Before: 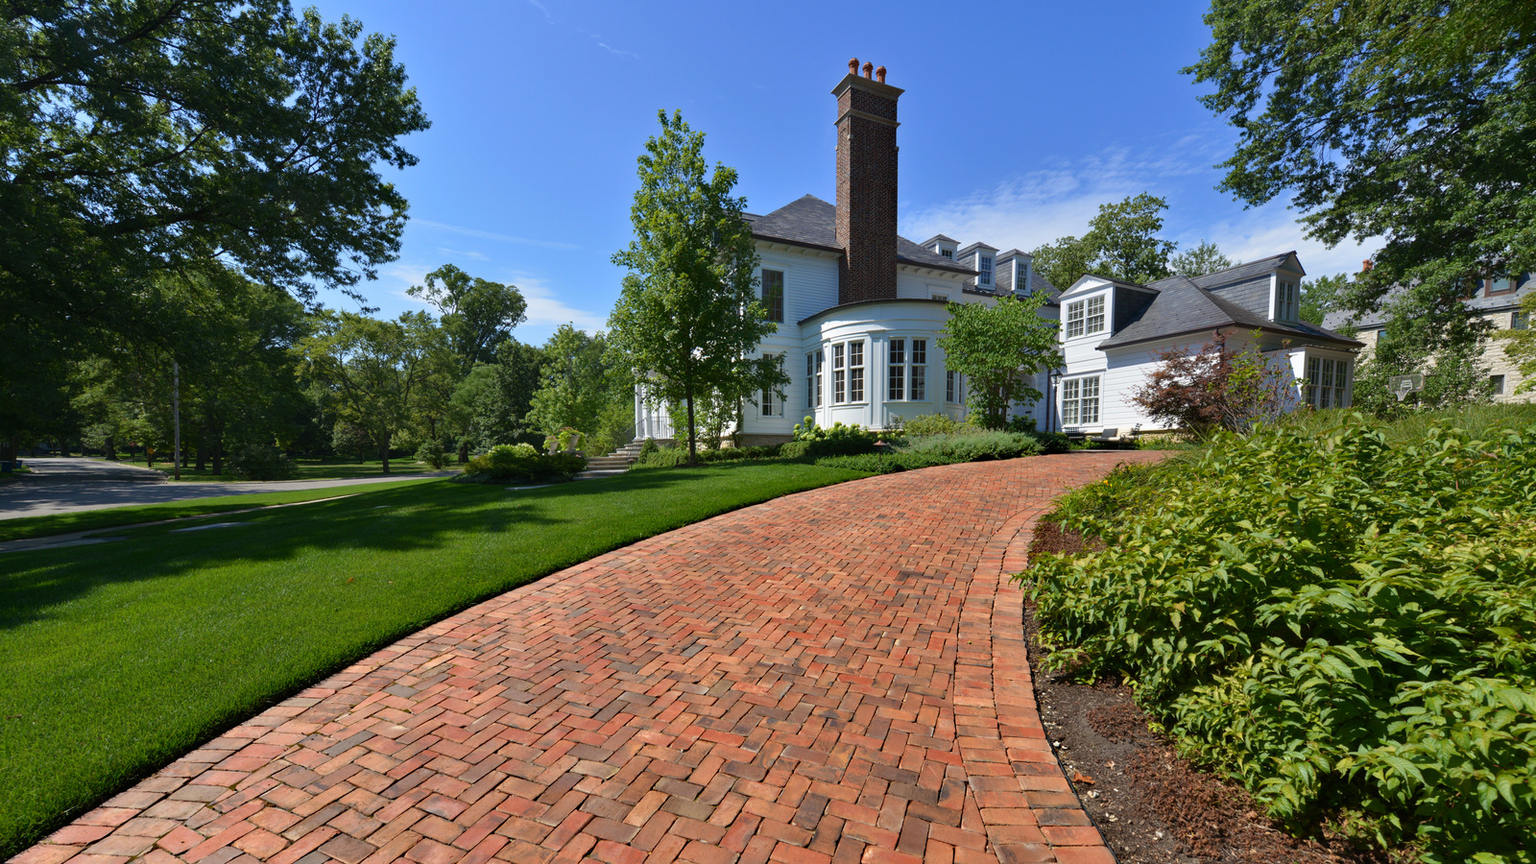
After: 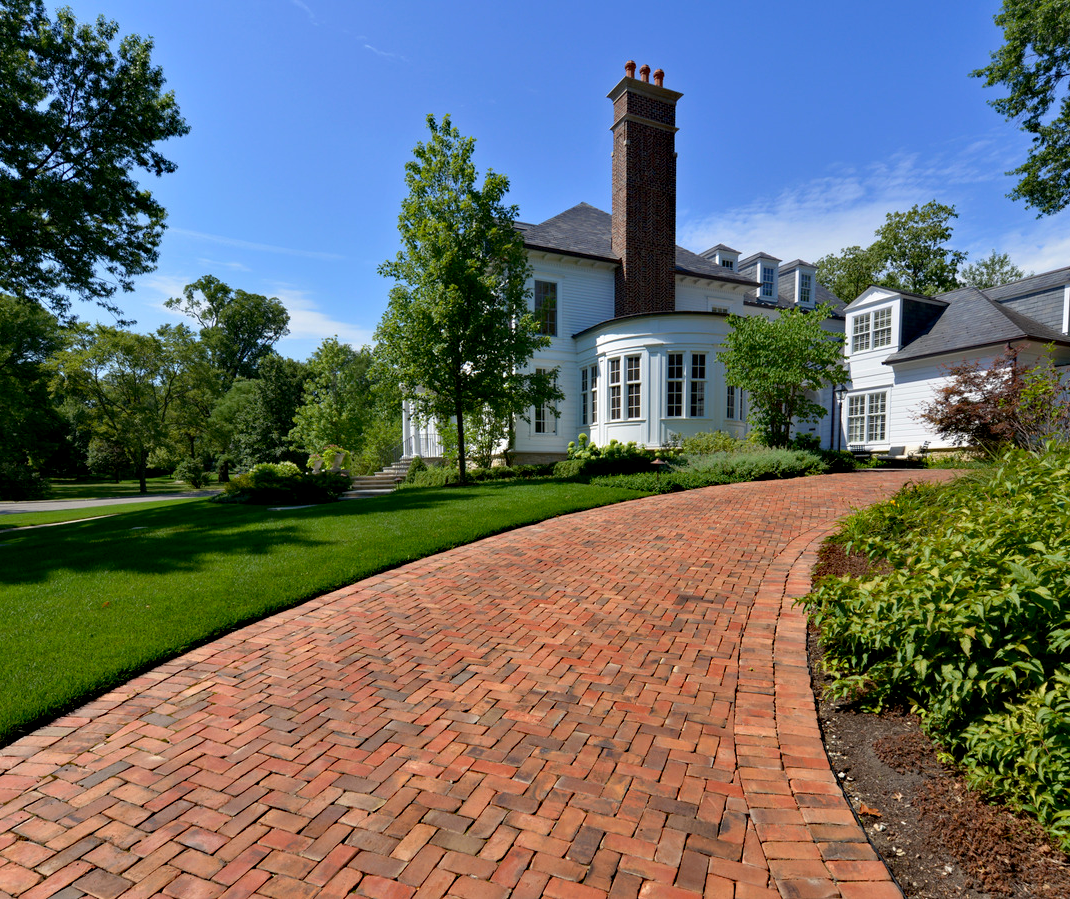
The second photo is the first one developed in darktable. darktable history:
crop and rotate: left 16.241%, right 16.868%
exposure: black level correction 0.009, exposure 0.016 EV, compensate highlight preservation false
